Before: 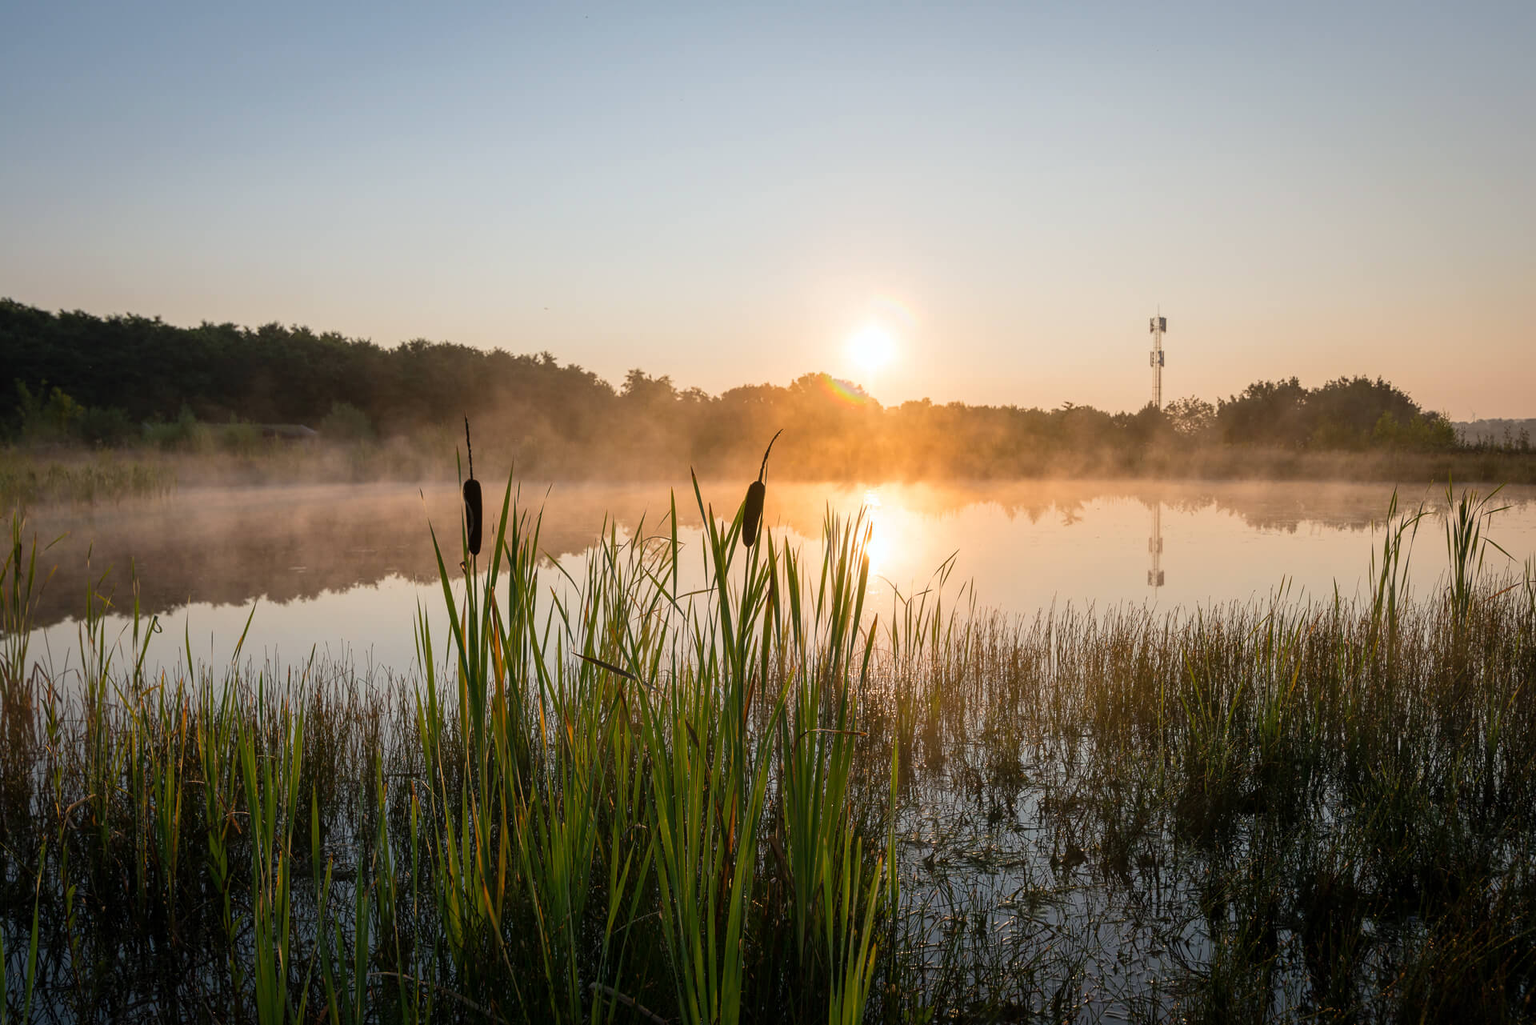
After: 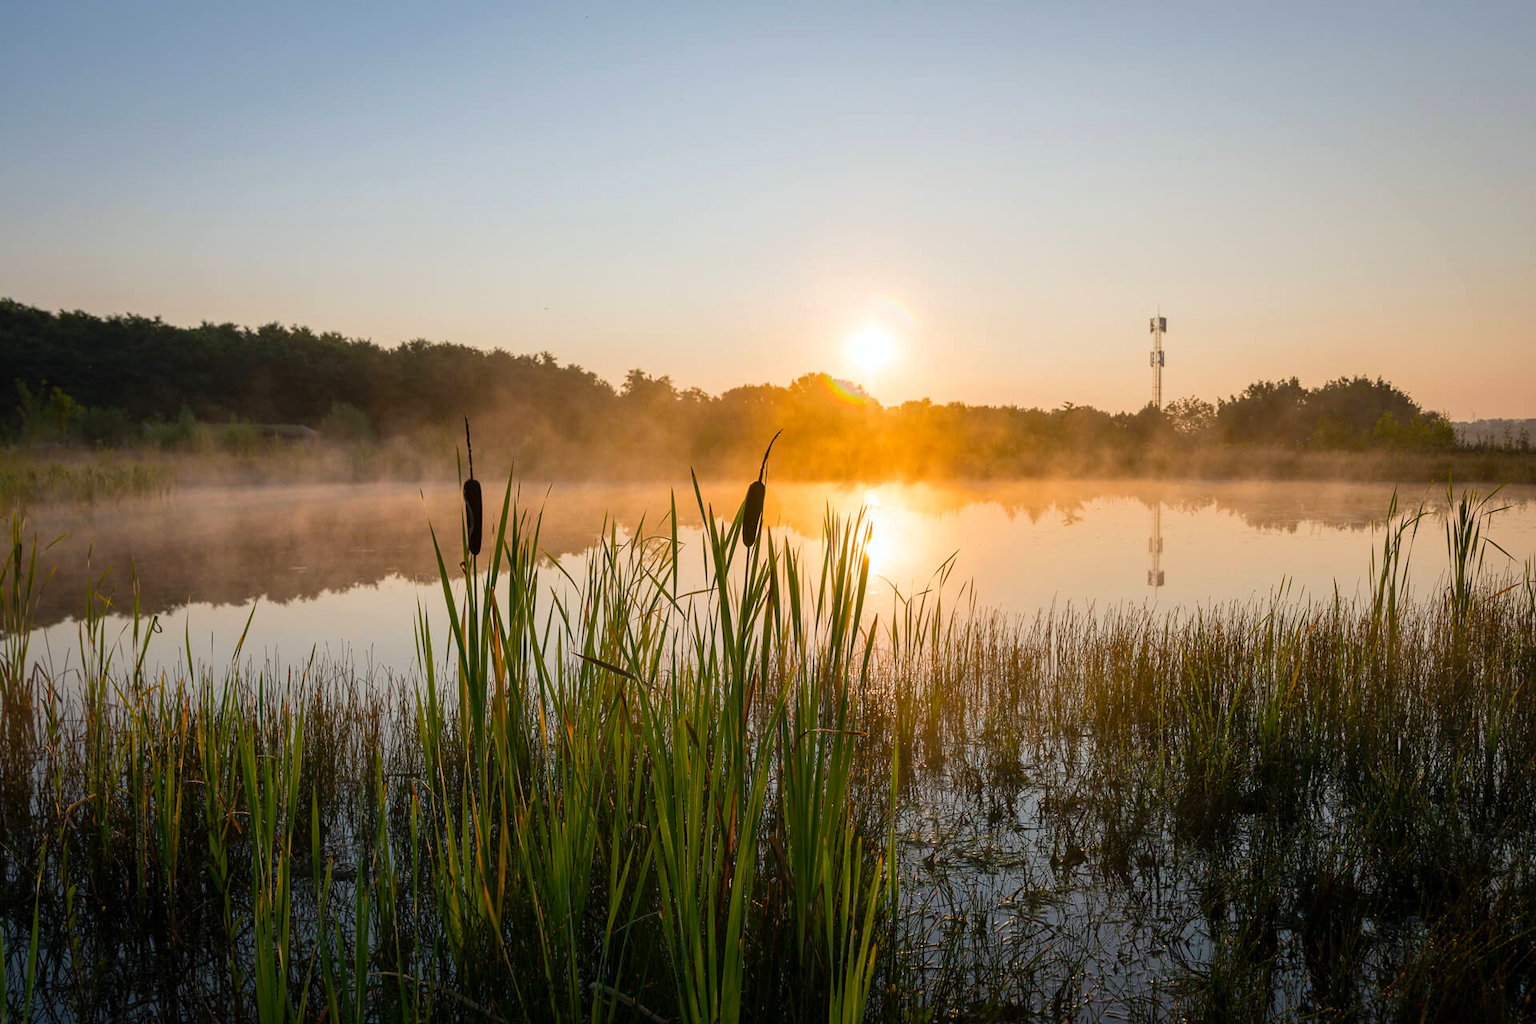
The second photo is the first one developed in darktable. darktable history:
color balance rgb: power › hue 61.32°, perceptual saturation grading › global saturation 25.719%
